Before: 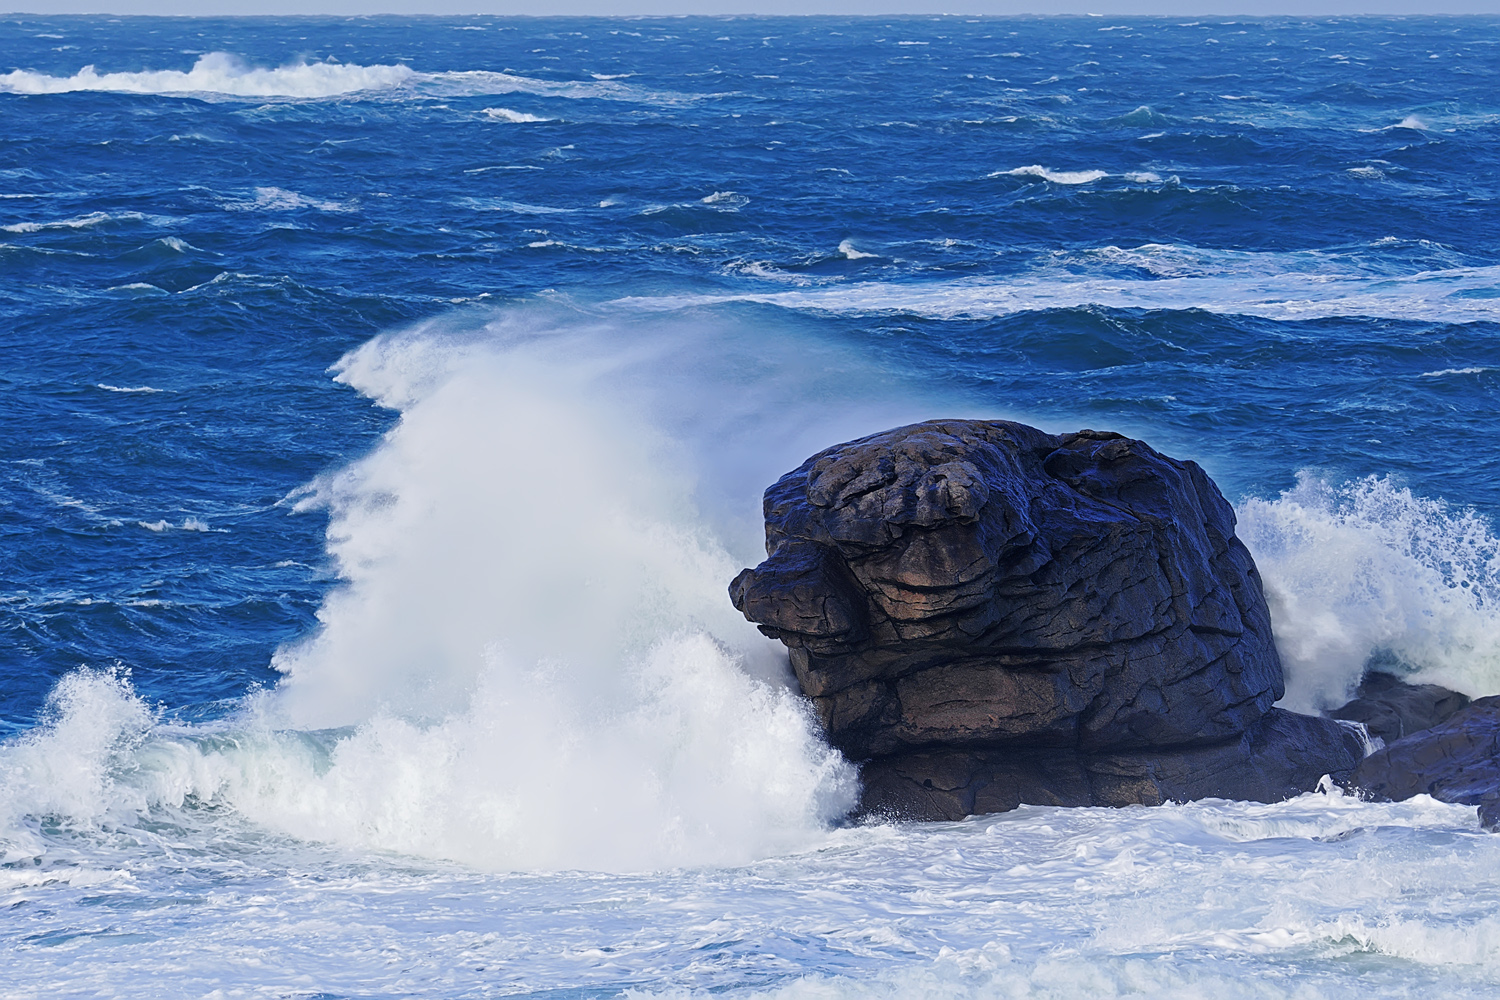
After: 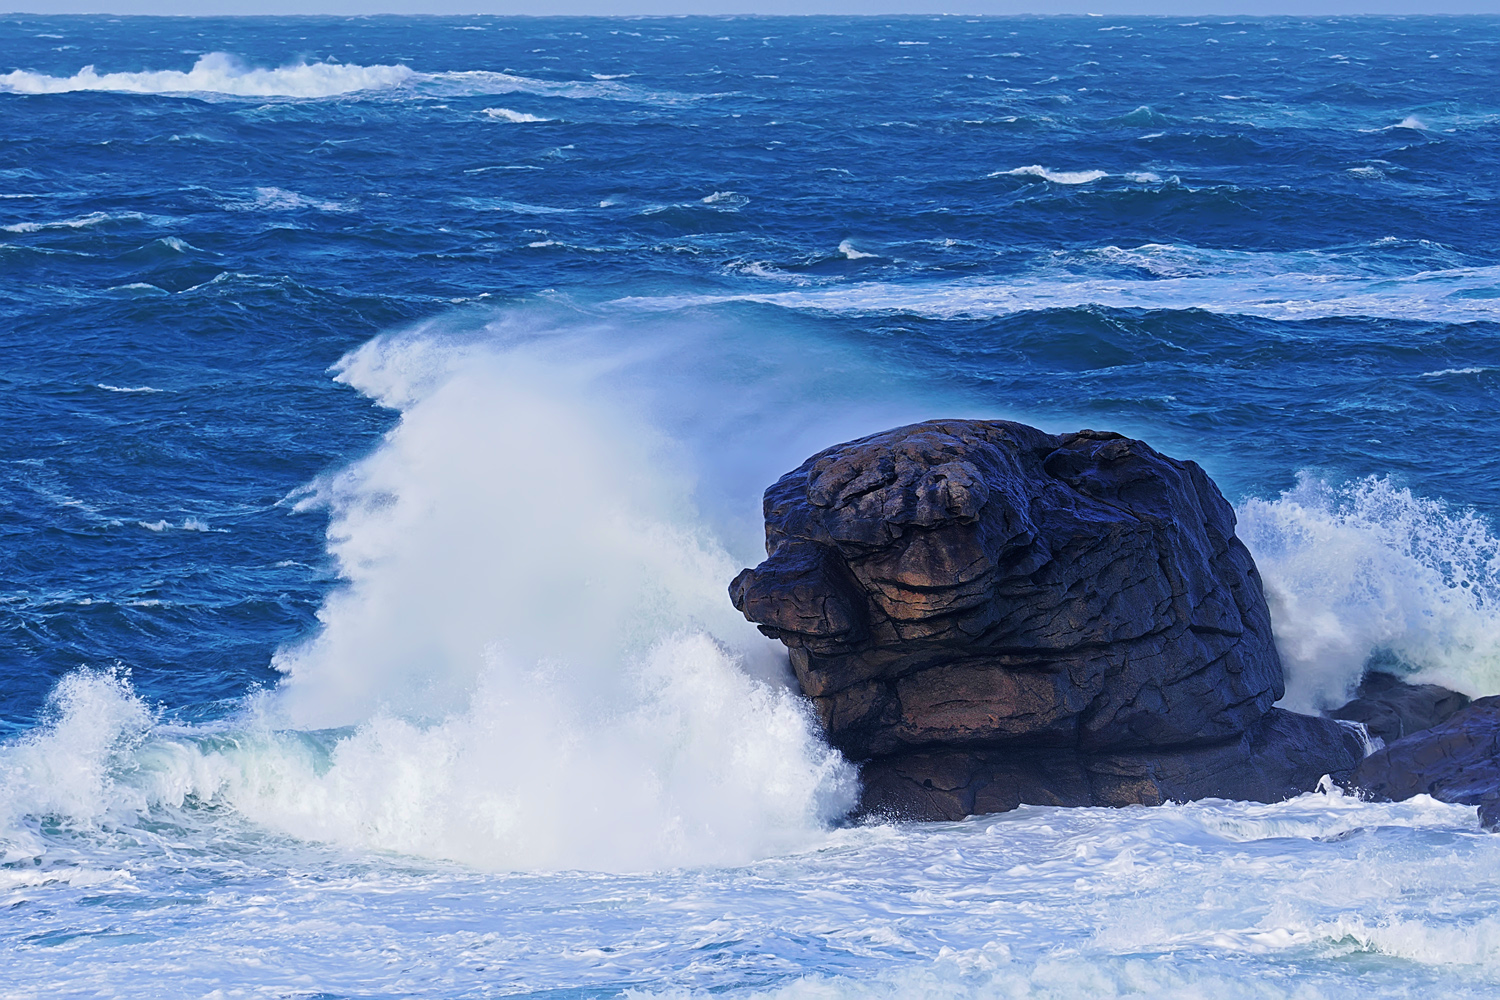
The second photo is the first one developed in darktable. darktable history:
velvia: strength 45.65%
